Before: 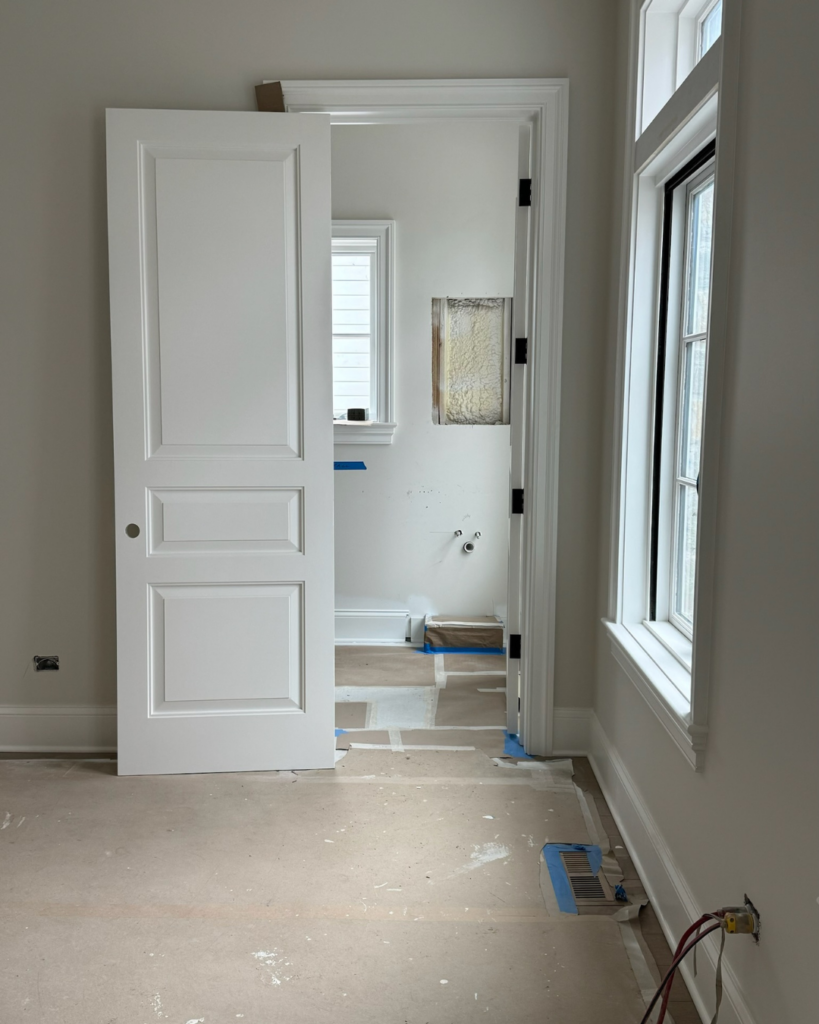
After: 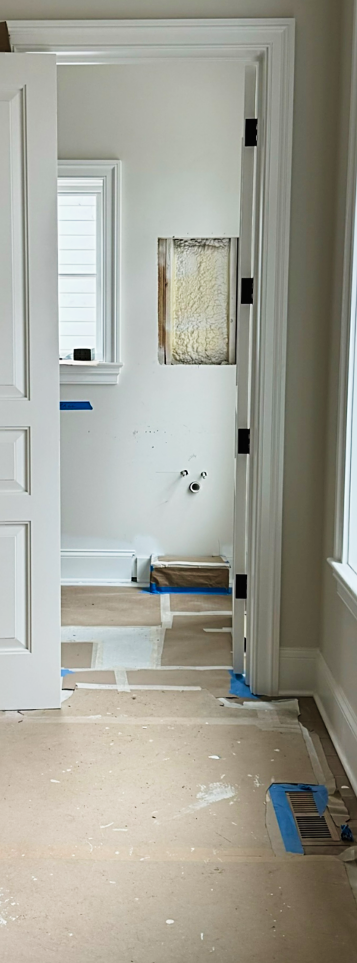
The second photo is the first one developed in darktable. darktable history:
crop: left 33.462%, top 5.935%, right 22.948%
tone curve: curves: ch0 [(0, 0.011) (0.139, 0.106) (0.295, 0.271) (0.499, 0.523) (0.739, 0.782) (0.857, 0.879) (1, 0.967)]; ch1 [(0, 0) (0.291, 0.229) (0.394, 0.365) (0.469, 0.456) (0.507, 0.504) (0.527, 0.546) (0.571, 0.614) (0.725, 0.779) (1, 1)]; ch2 [(0, 0) (0.125, 0.089) (0.35, 0.317) (0.437, 0.42) (0.502, 0.499) (0.537, 0.551) (0.613, 0.636) (1, 1)], preserve colors none
velvia: on, module defaults
sharpen: on, module defaults
